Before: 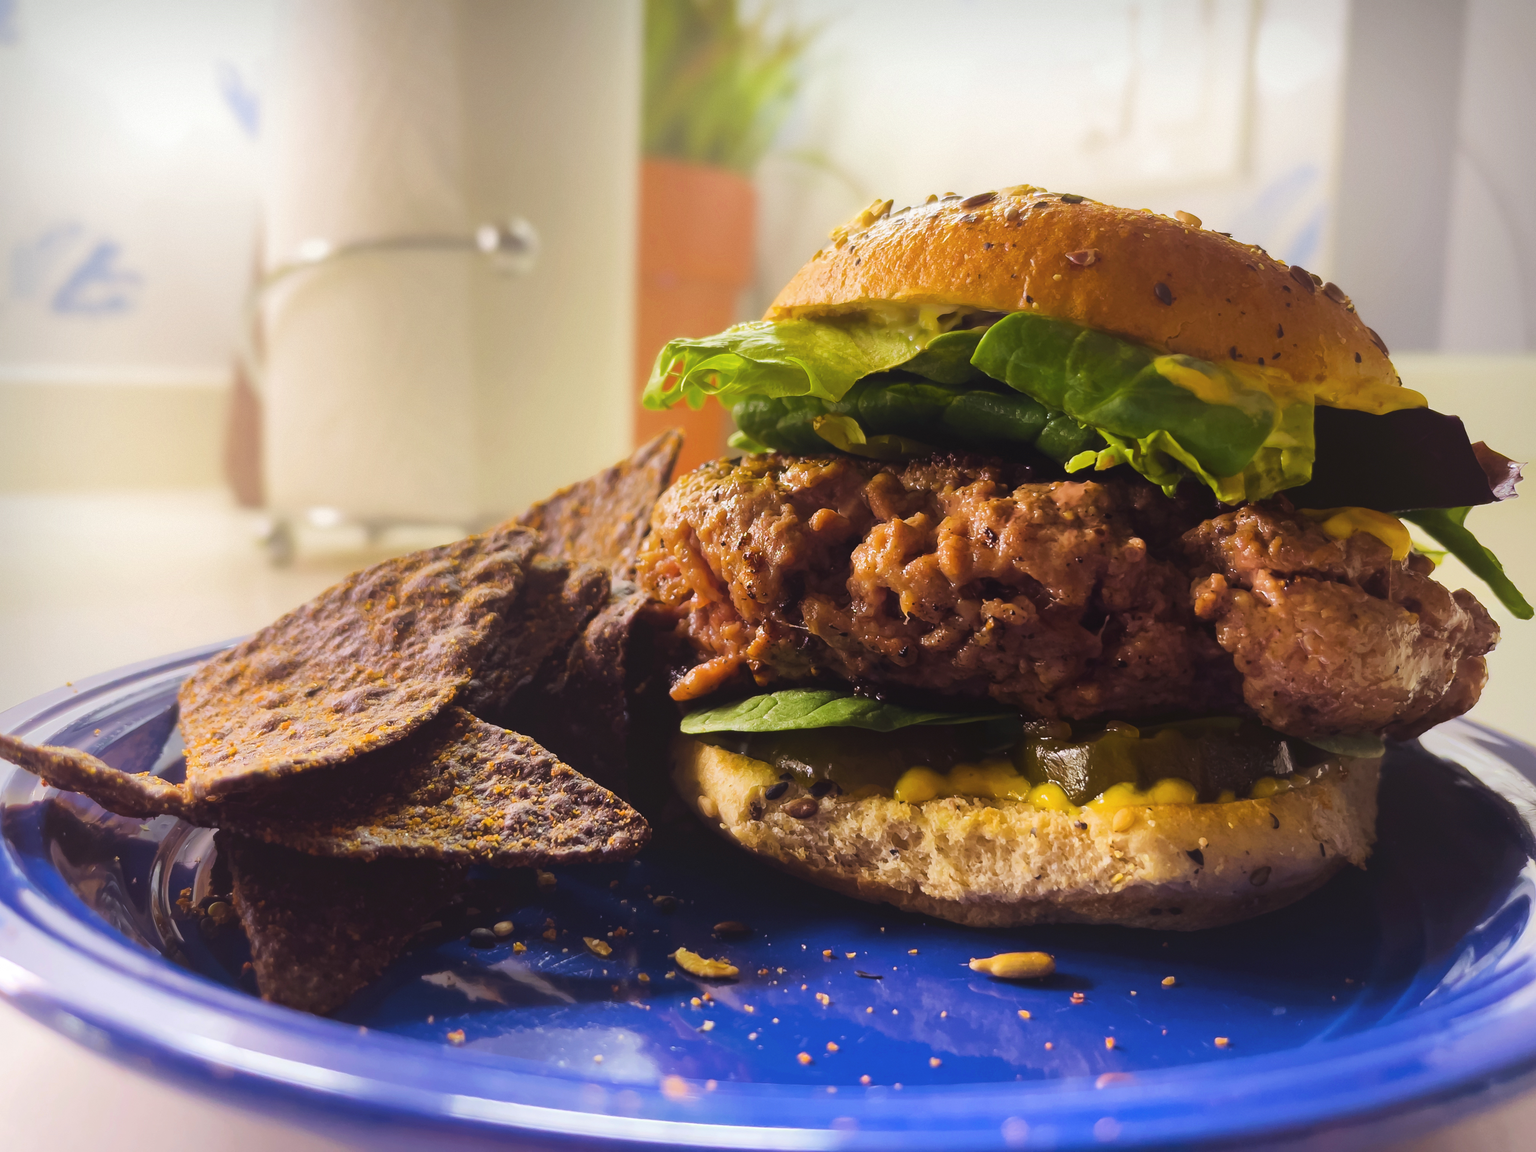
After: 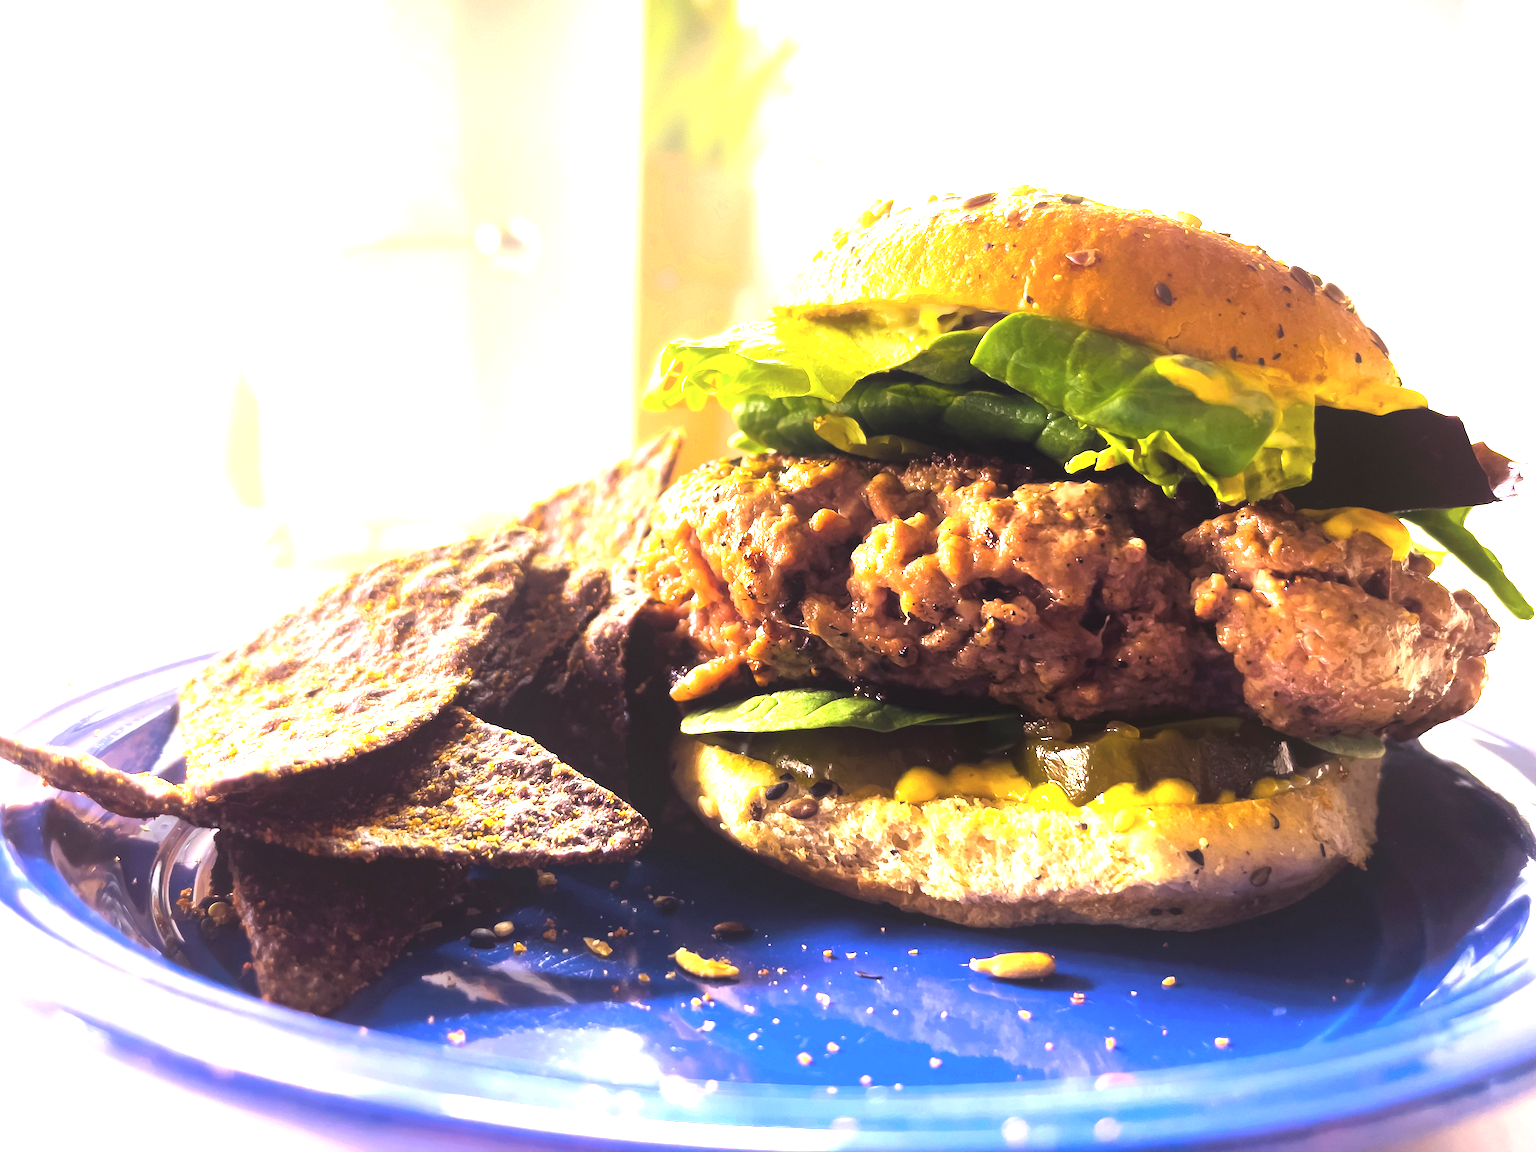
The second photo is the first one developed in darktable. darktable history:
tone equalizer: -8 EV -0.781 EV, -7 EV -0.729 EV, -6 EV -0.614 EV, -5 EV -0.388 EV, -3 EV 0.395 EV, -2 EV 0.6 EV, -1 EV 0.7 EV, +0 EV 0.745 EV
exposure: black level correction 0, exposure 1.102 EV, compensate highlight preservation false
